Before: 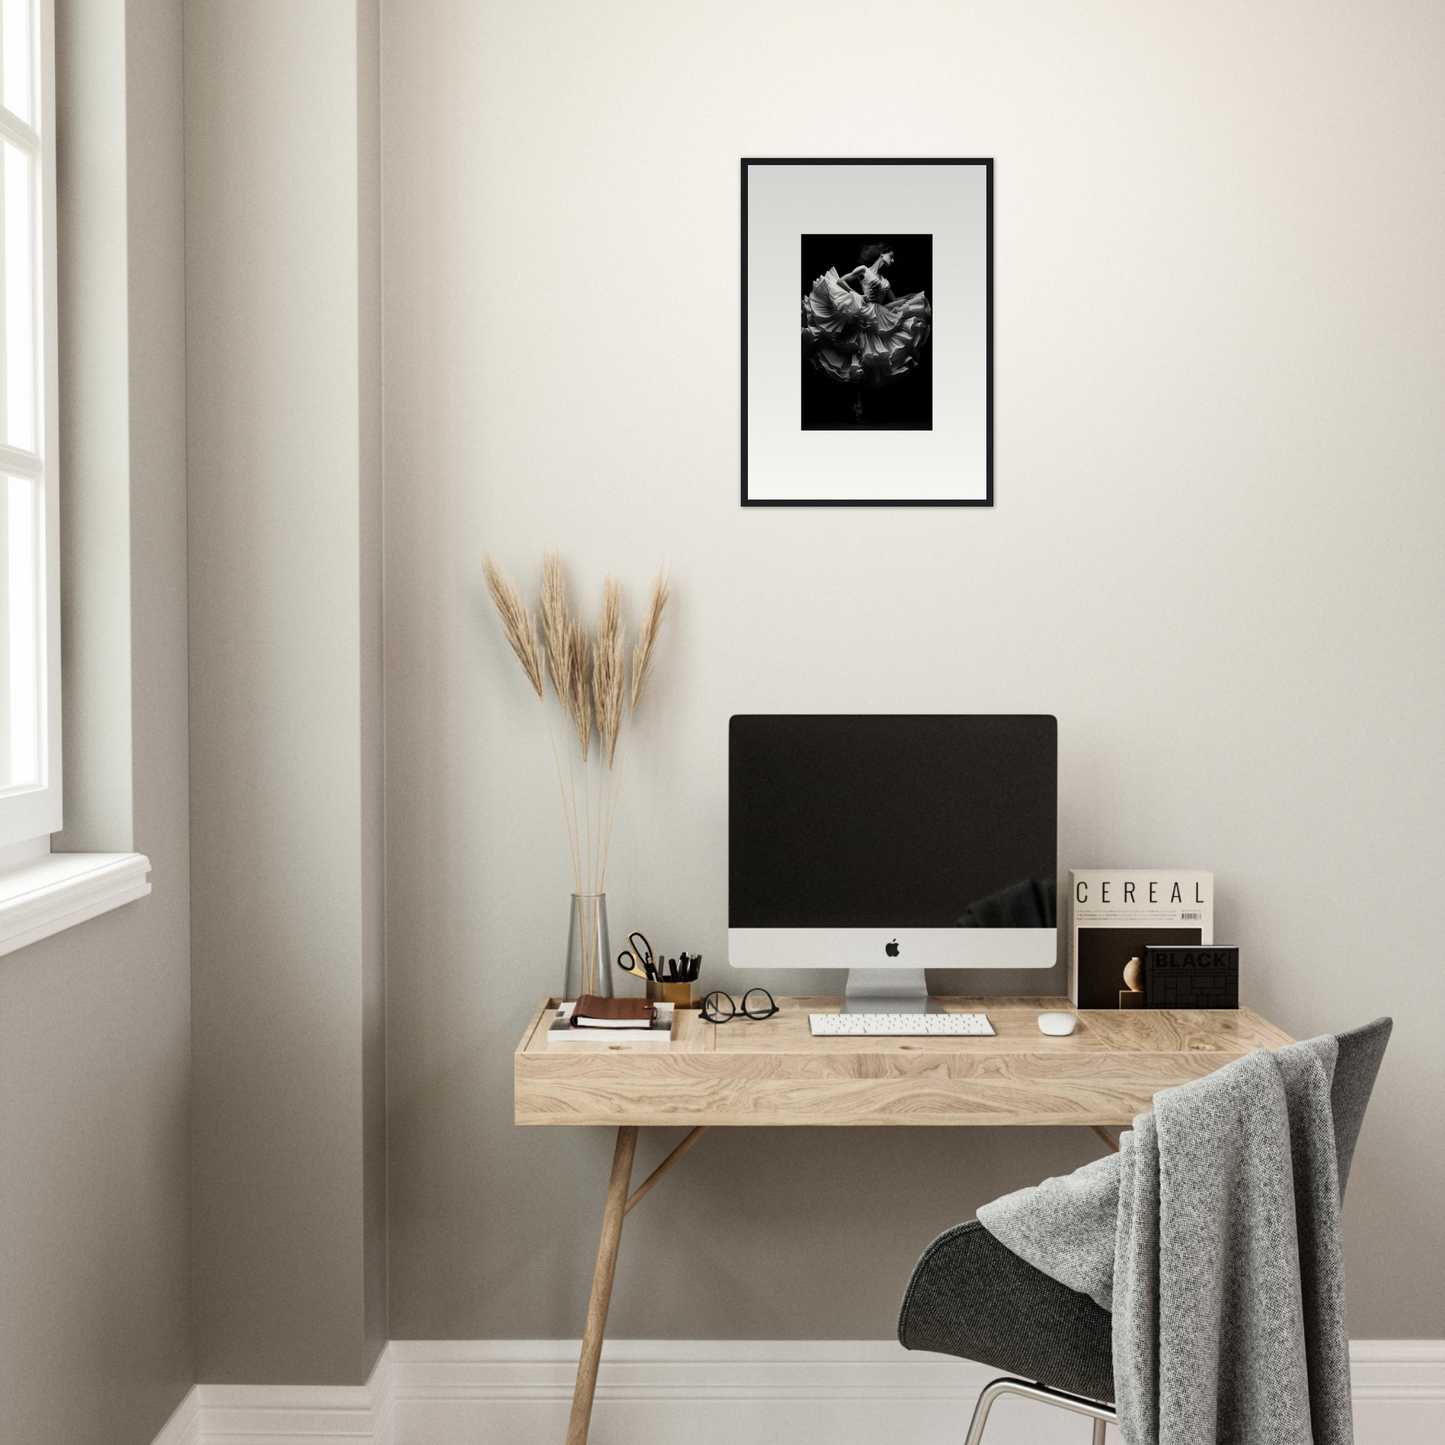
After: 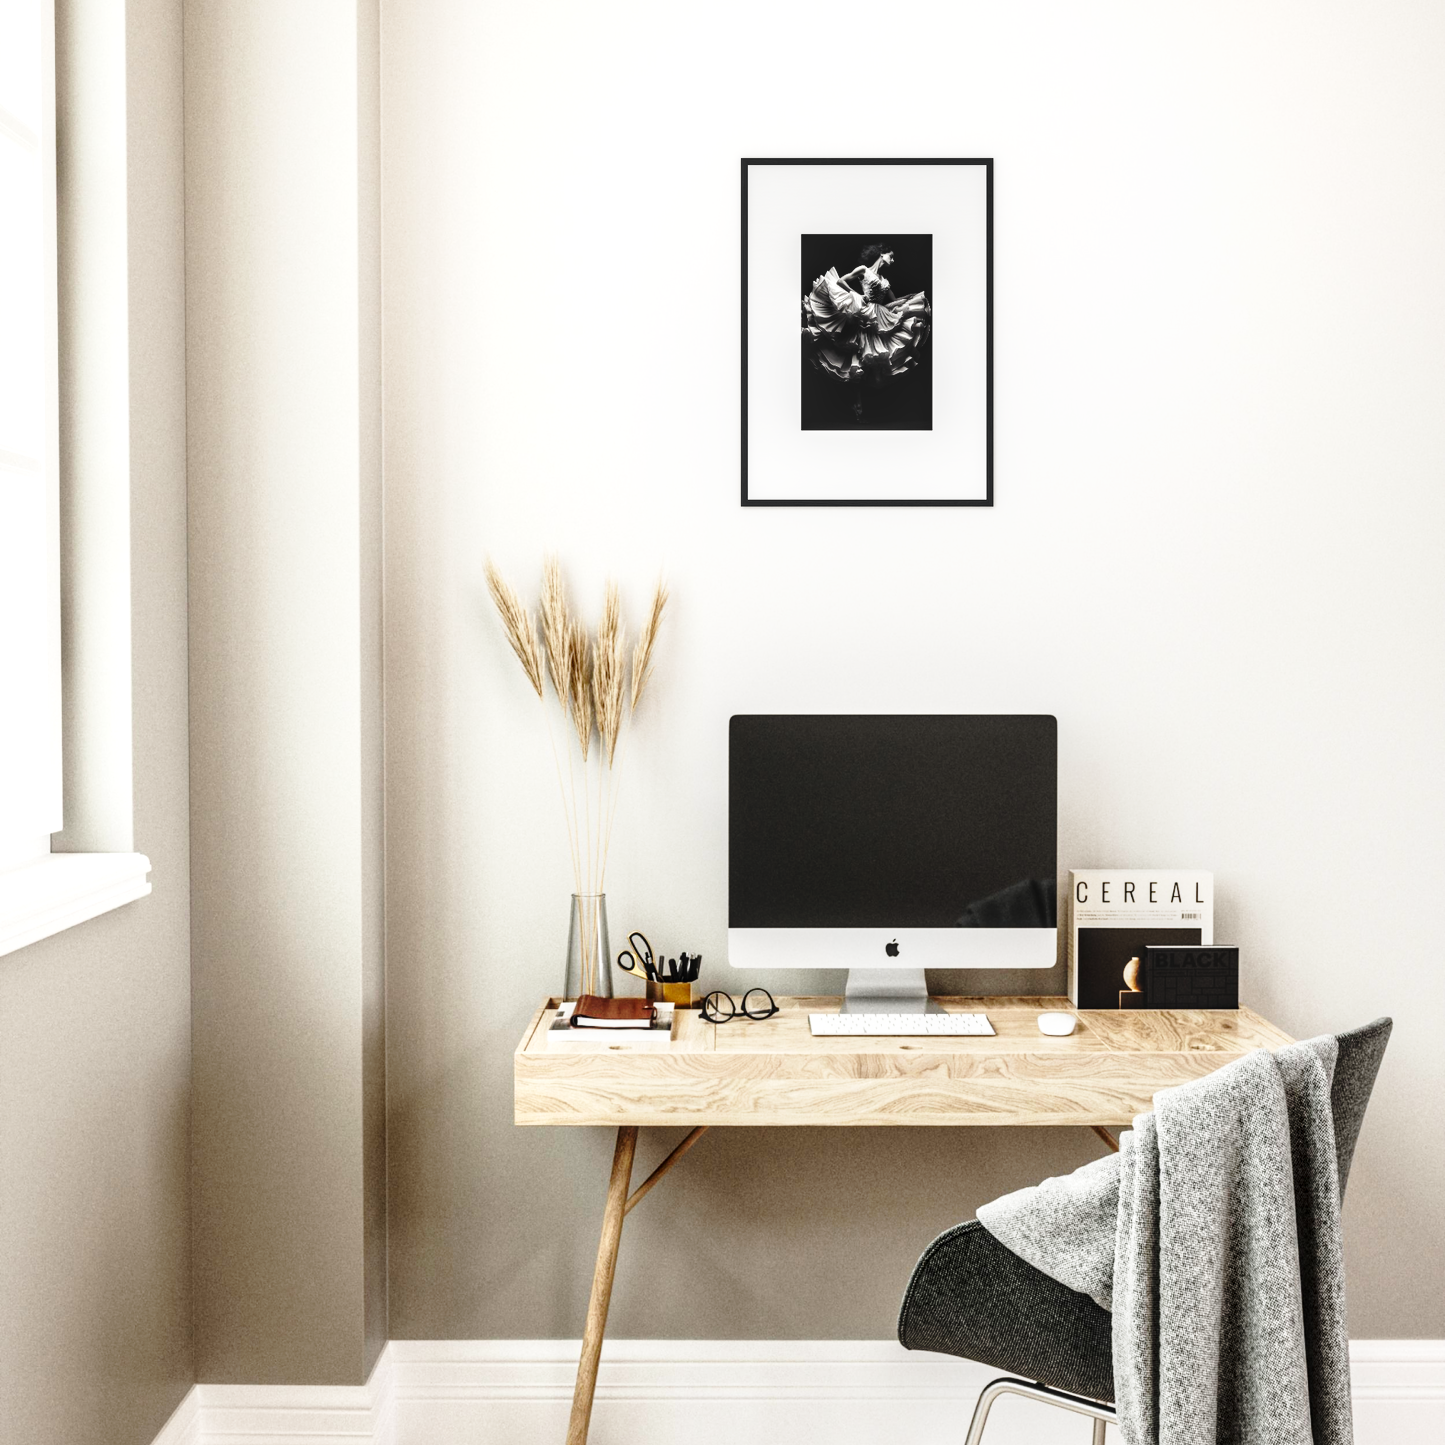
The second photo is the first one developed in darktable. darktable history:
base curve: curves: ch0 [(0, 0) (0.036, 0.037) (0.121, 0.228) (0.46, 0.76) (0.859, 0.983) (1, 1)], preserve colors none
color balance: contrast 10%
local contrast: detail 130%
